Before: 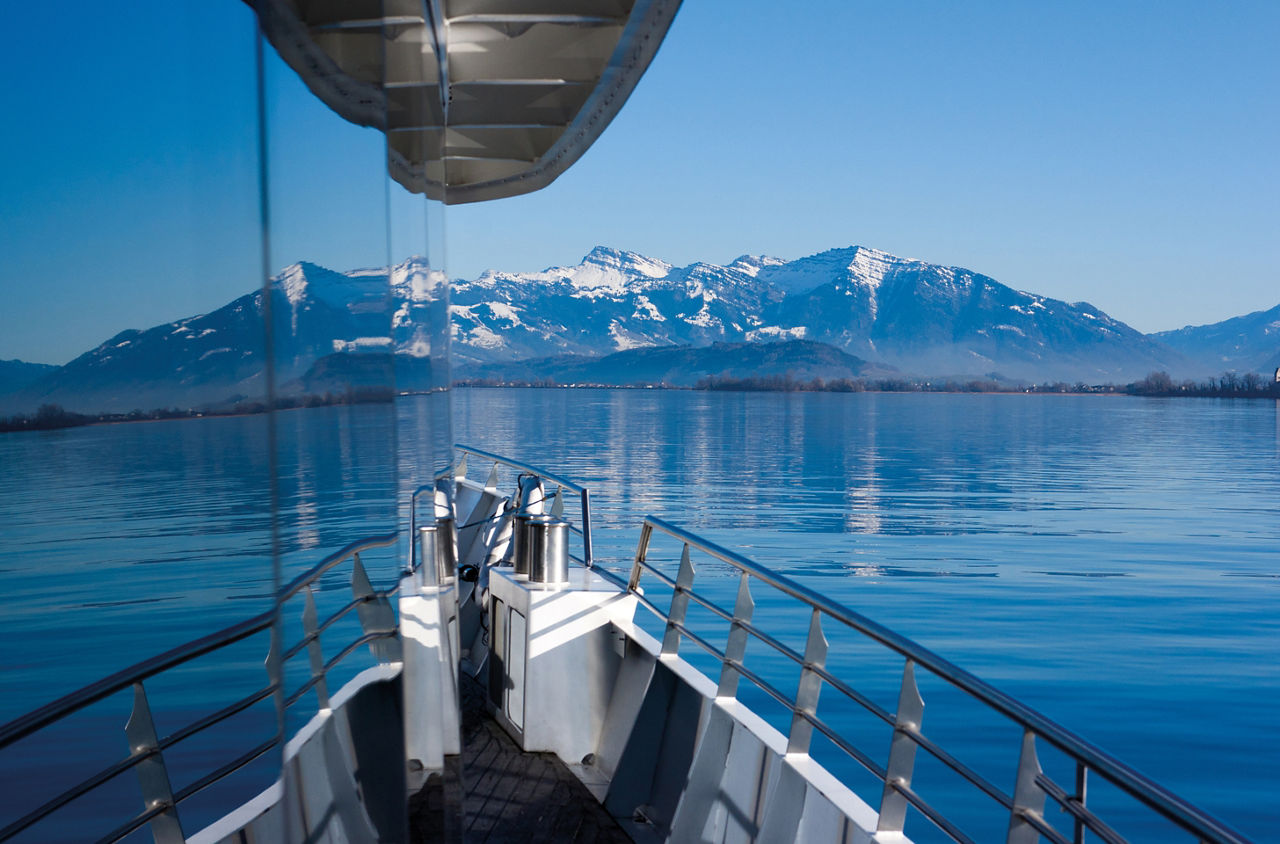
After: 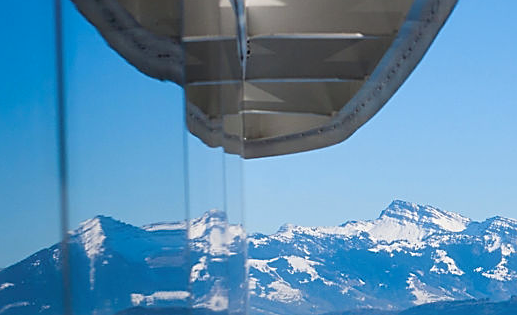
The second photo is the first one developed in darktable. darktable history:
crop: left 15.784%, top 5.459%, right 43.807%, bottom 57.135%
contrast brightness saturation: contrast 0.034, brightness 0.065, saturation 0.121
haze removal: strength -0.094, compatibility mode true, adaptive false
sharpen: on, module defaults
